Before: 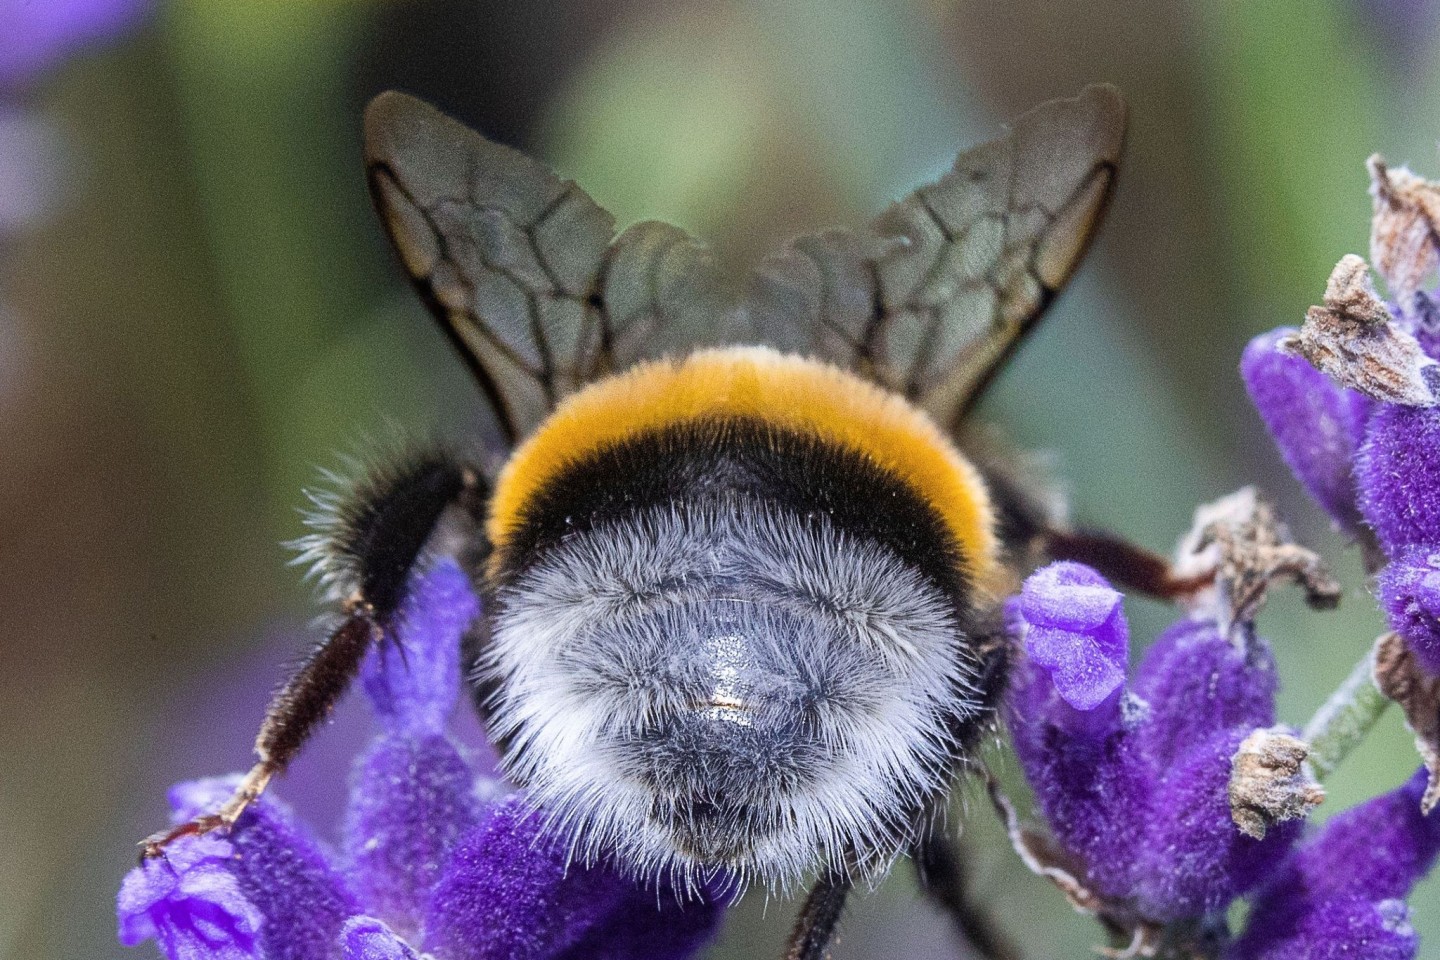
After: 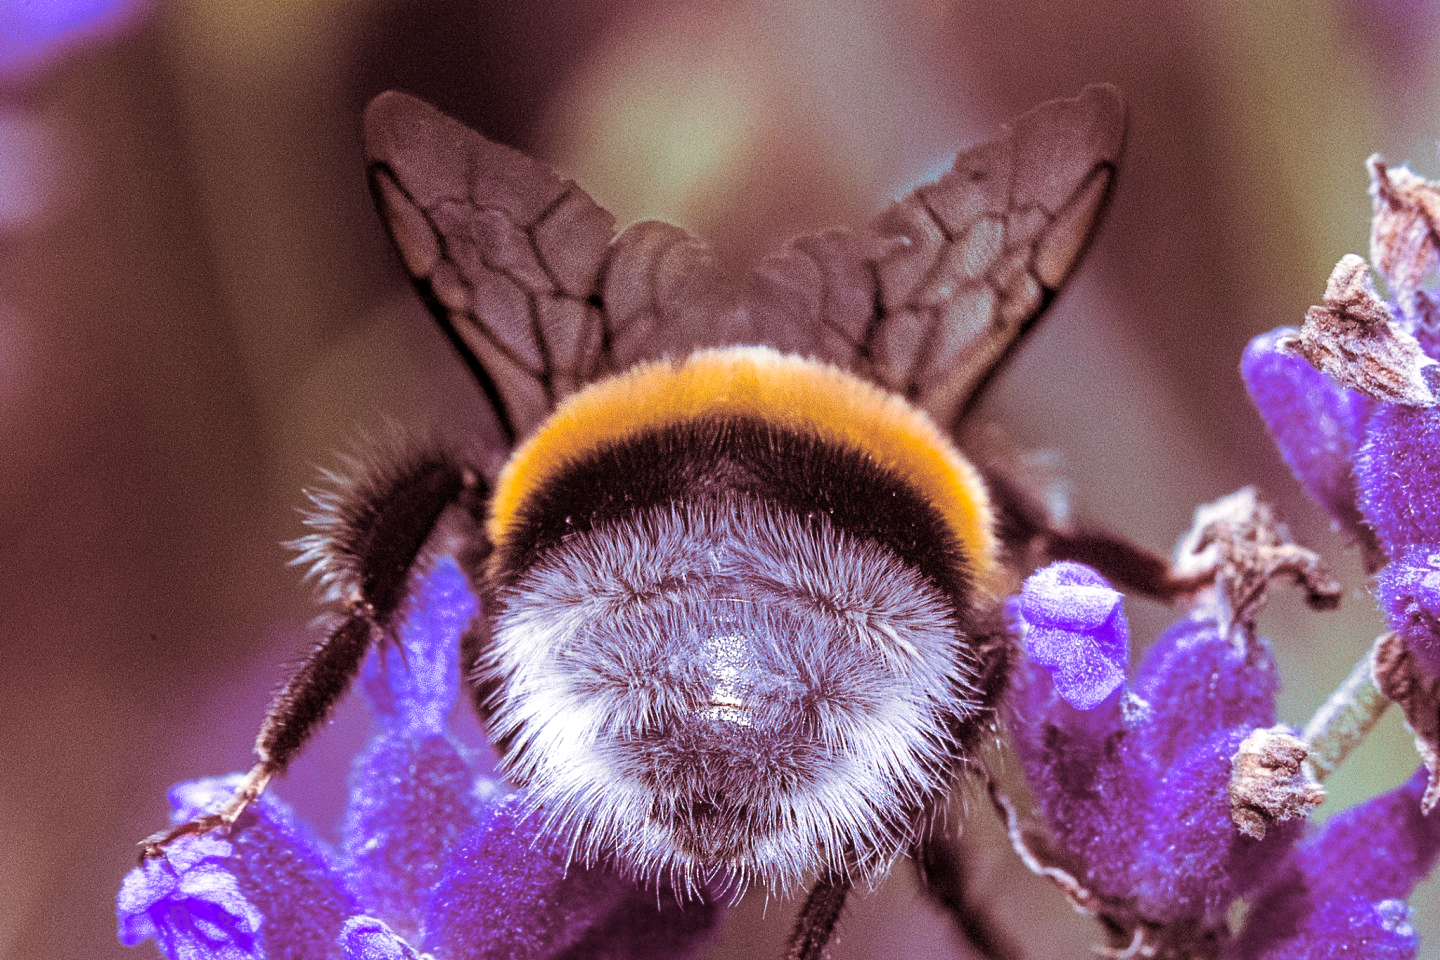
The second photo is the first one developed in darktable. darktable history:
white balance: red 1.066, blue 1.119
haze removal: compatibility mode true, adaptive false
color balance: on, module defaults
split-toning: compress 20%
